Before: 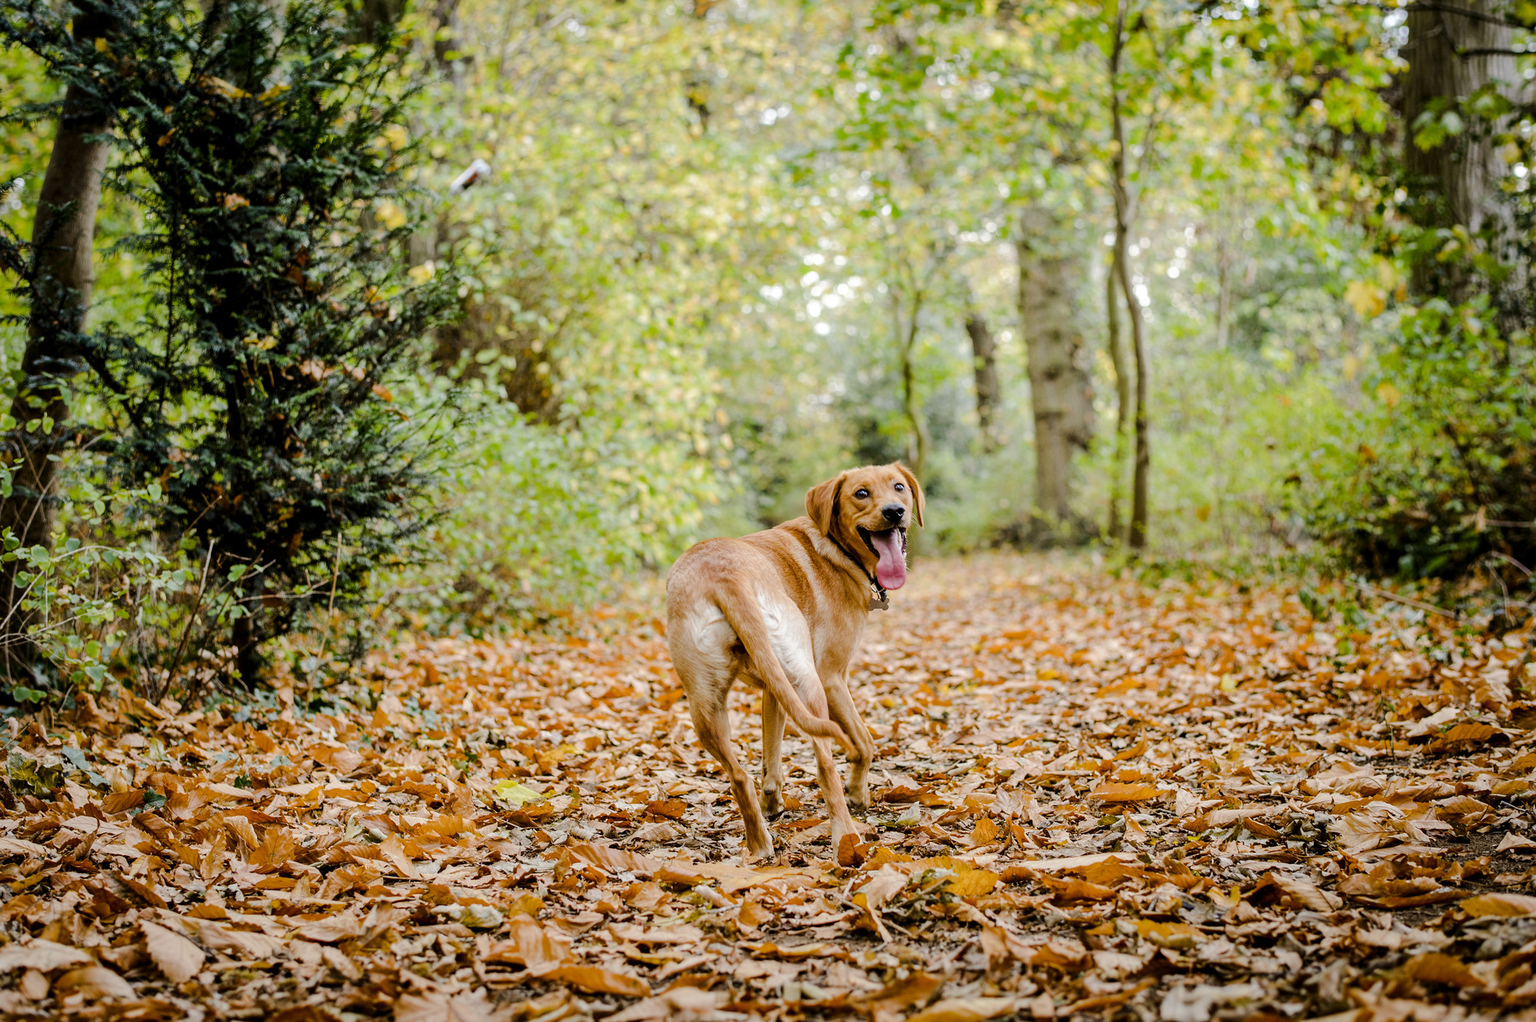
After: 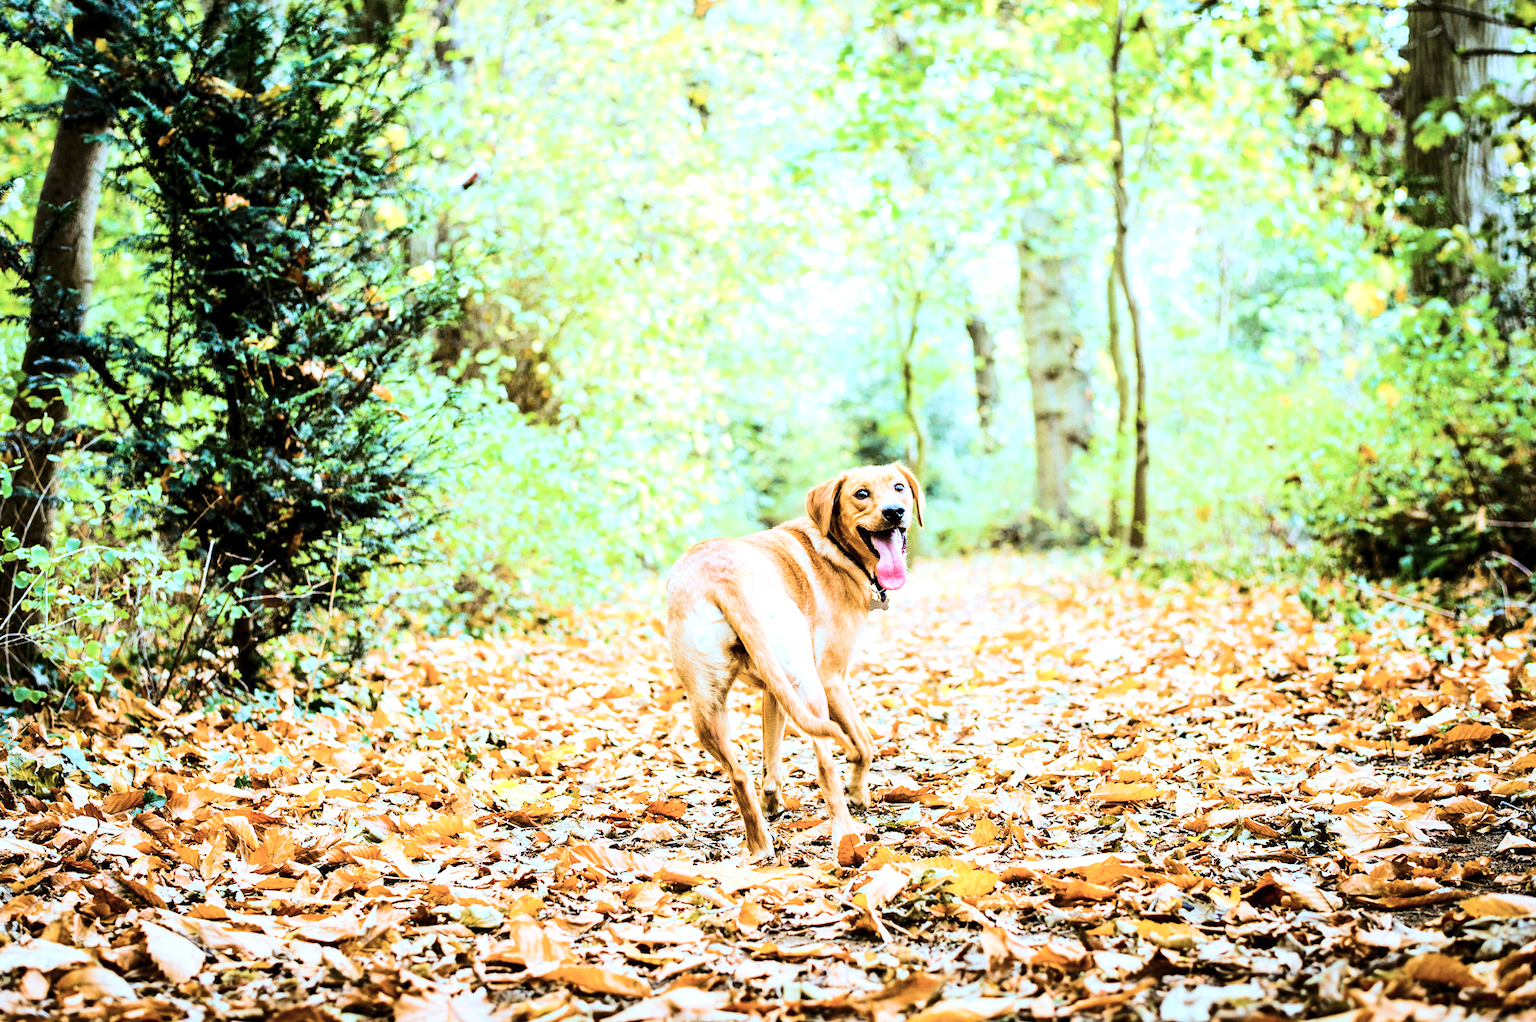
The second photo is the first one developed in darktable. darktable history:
velvia: strength 29.65%
color correction: highlights a* -9.45, highlights b* -22.36
exposure: exposure 1 EV, compensate highlight preservation false
base curve: curves: ch0 [(0, 0) (0.032, 0.025) (0.121, 0.166) (0.206, 0.329) (0.605, 0.79) (1, 1)], exposure shift 0.01
